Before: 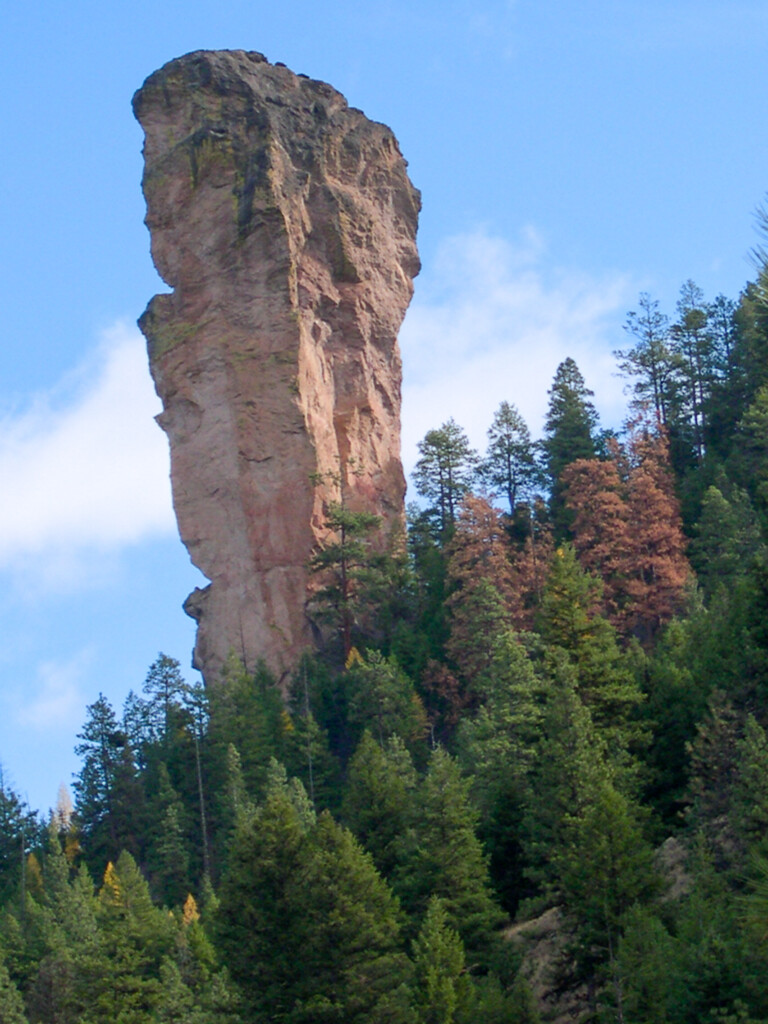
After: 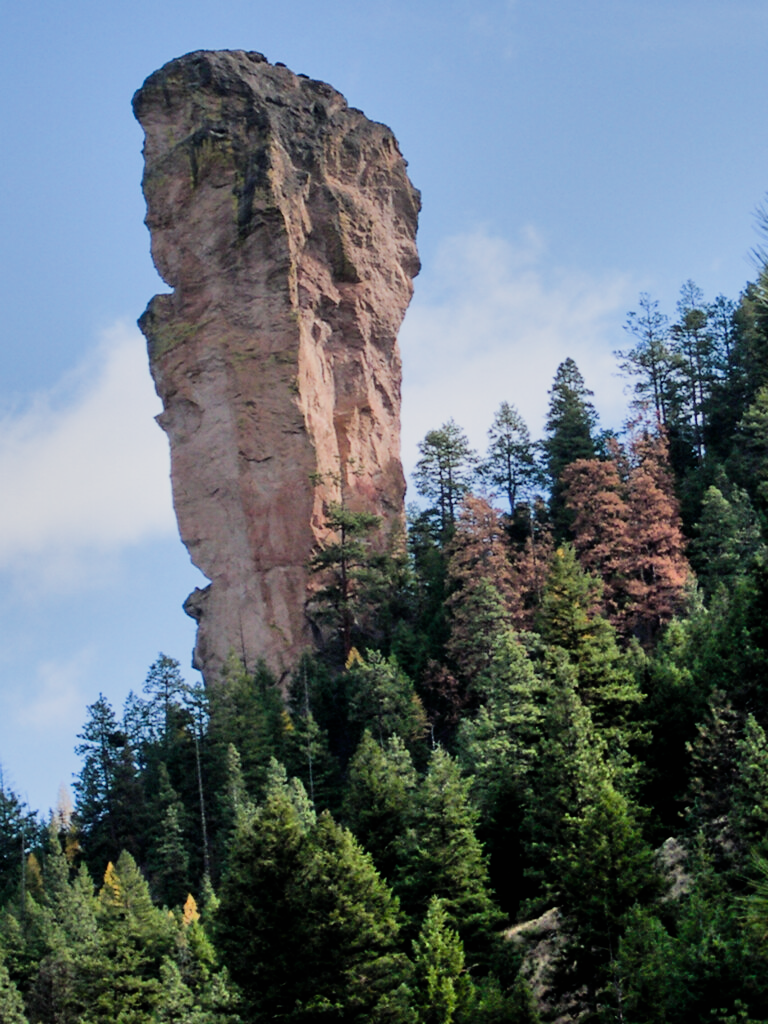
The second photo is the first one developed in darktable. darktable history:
filmic rgb: black relative exposure -5.04 EV, white relative exposure 3.99 EV, hardness 2.89, contrast 1.297, highlights saturation mix -31.03%
shadows and highlights: low approximation 0.01, soften with gaussian
